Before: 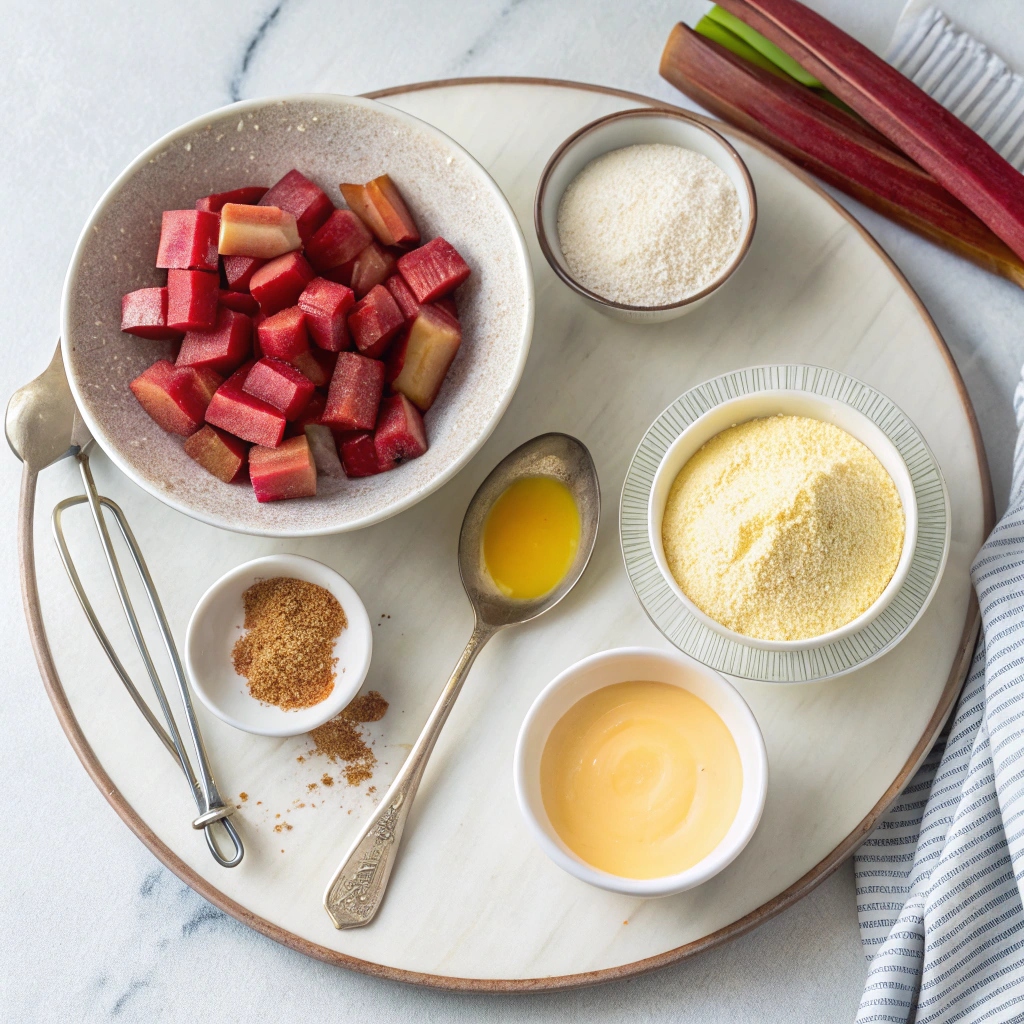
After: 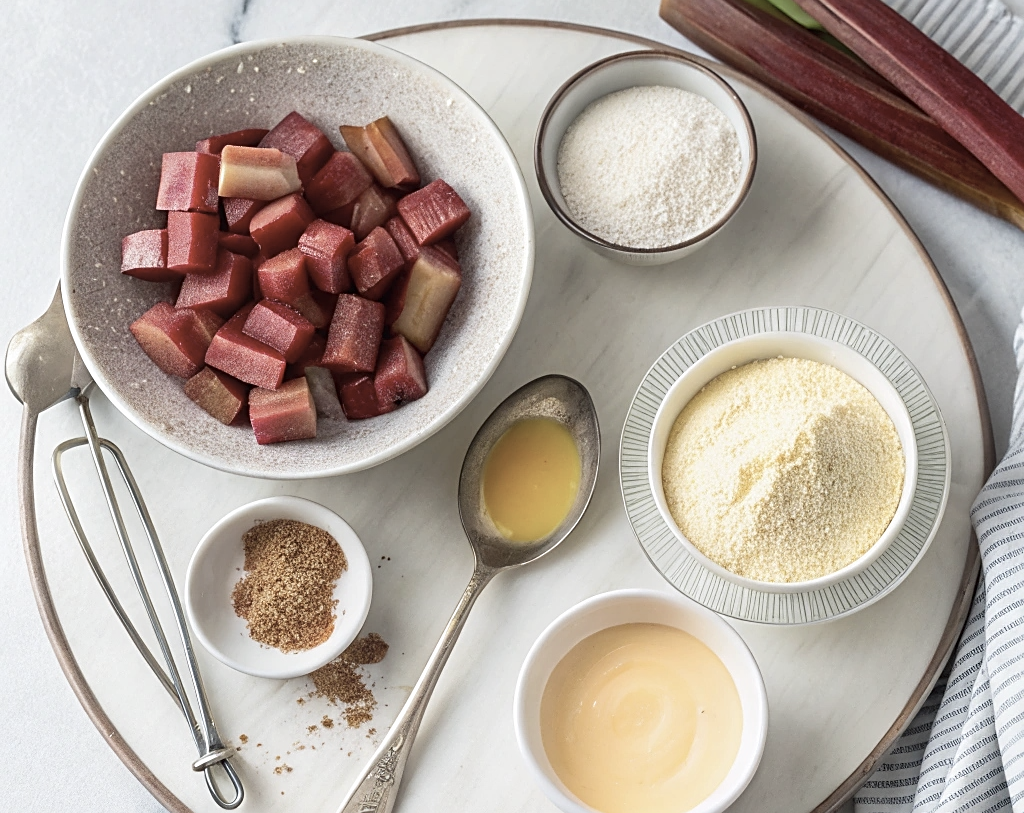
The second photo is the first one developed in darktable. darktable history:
crop and rotate: top 5.667%, bottom 14.937%
contrast brightness saturation: contrast 0.08, saturation 0.2
color correction: saturation 0.5
white balance: emerald 1
sharpen: on, module defaults
